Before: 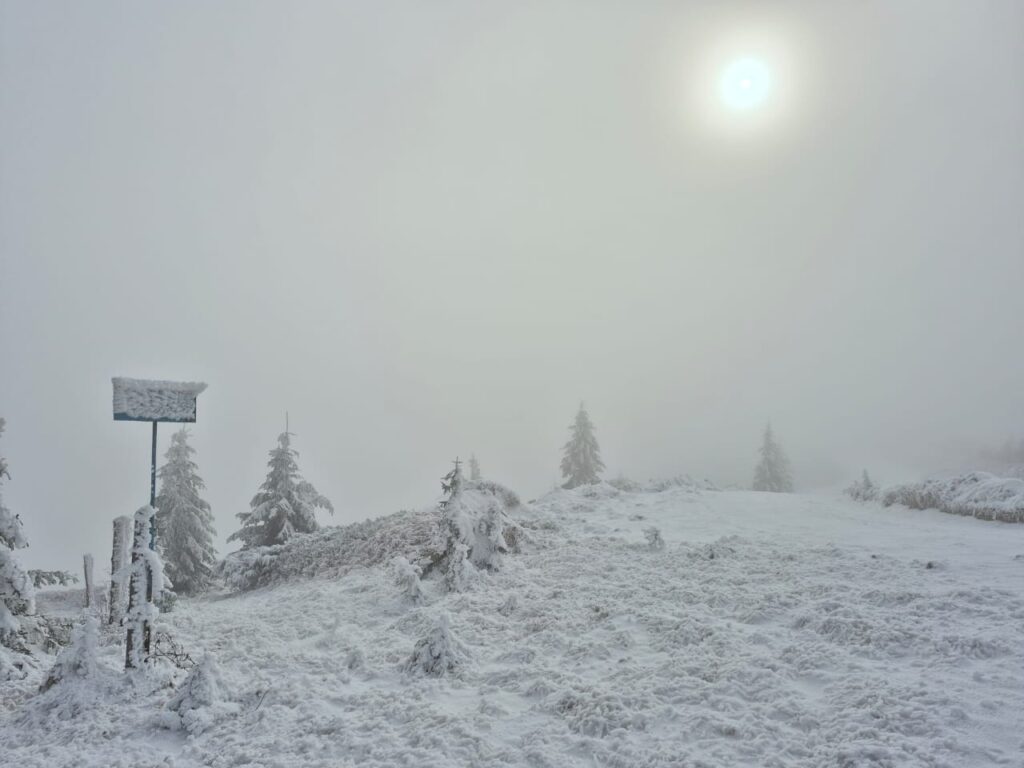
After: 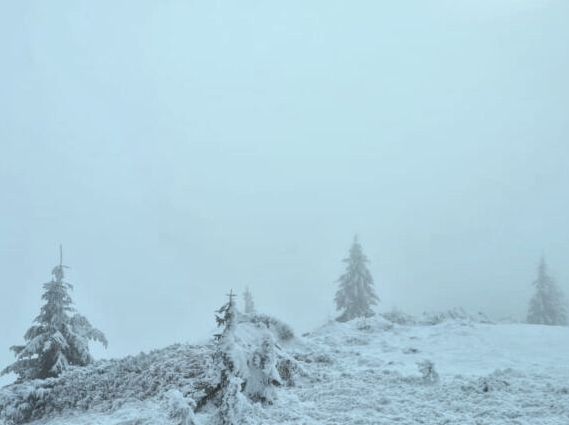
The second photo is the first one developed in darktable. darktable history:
color correction: highlights a* -12.69, highlights b* -18.01, saturation 0.706
tone equalizer: -8 EV -0.431 EV, -7 EV -0.402 EV, -6 EV -0.325 EV, -5 EV -0.259 EV, -3 EV 0.222 EV, -2 EV 0.339 EV, -1 EV 0.363 EV, +0 EV 0.414 EV, edges refinement/feathering 500, mask exposure compensation -1.57 EV, preserve details no
crop and rotate: left 22.1%, top 21.802%, right 22.288%, bottom 22.745%
local contrast: on, module defaults
